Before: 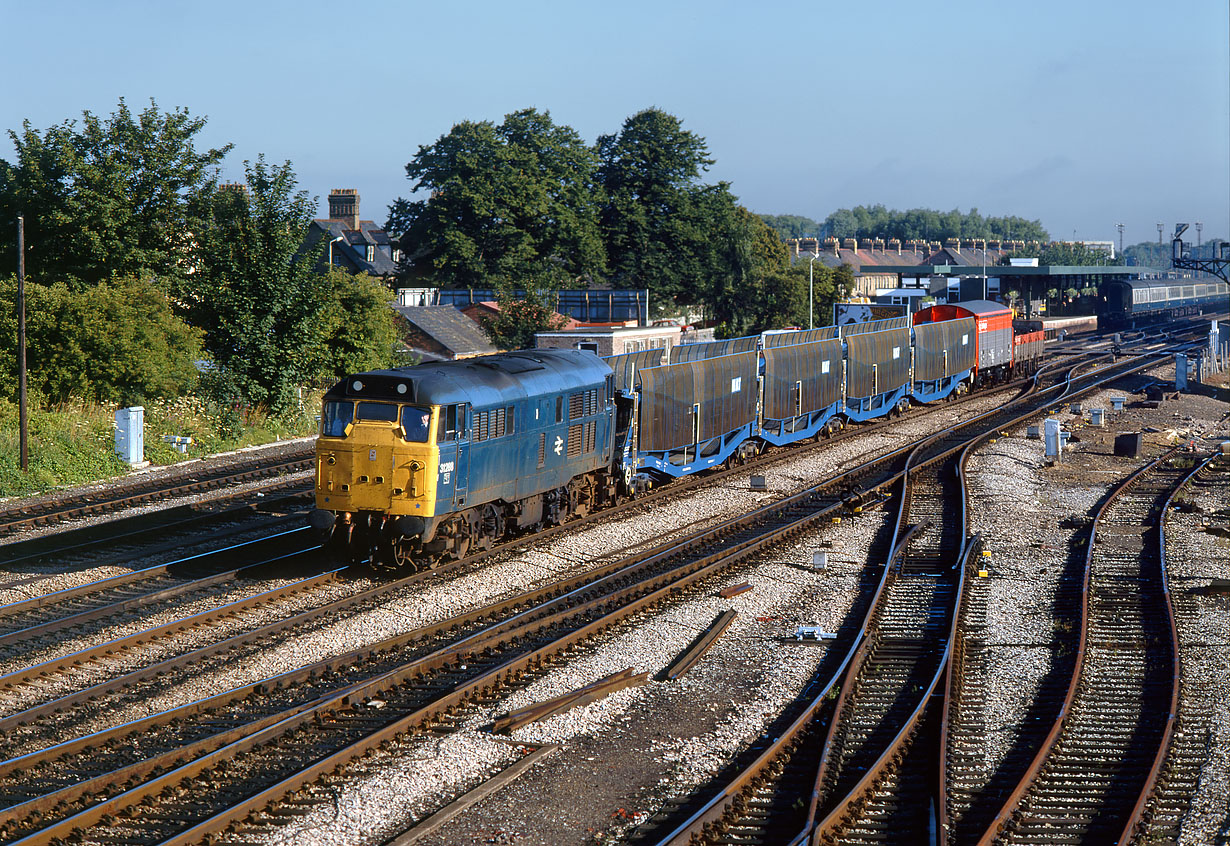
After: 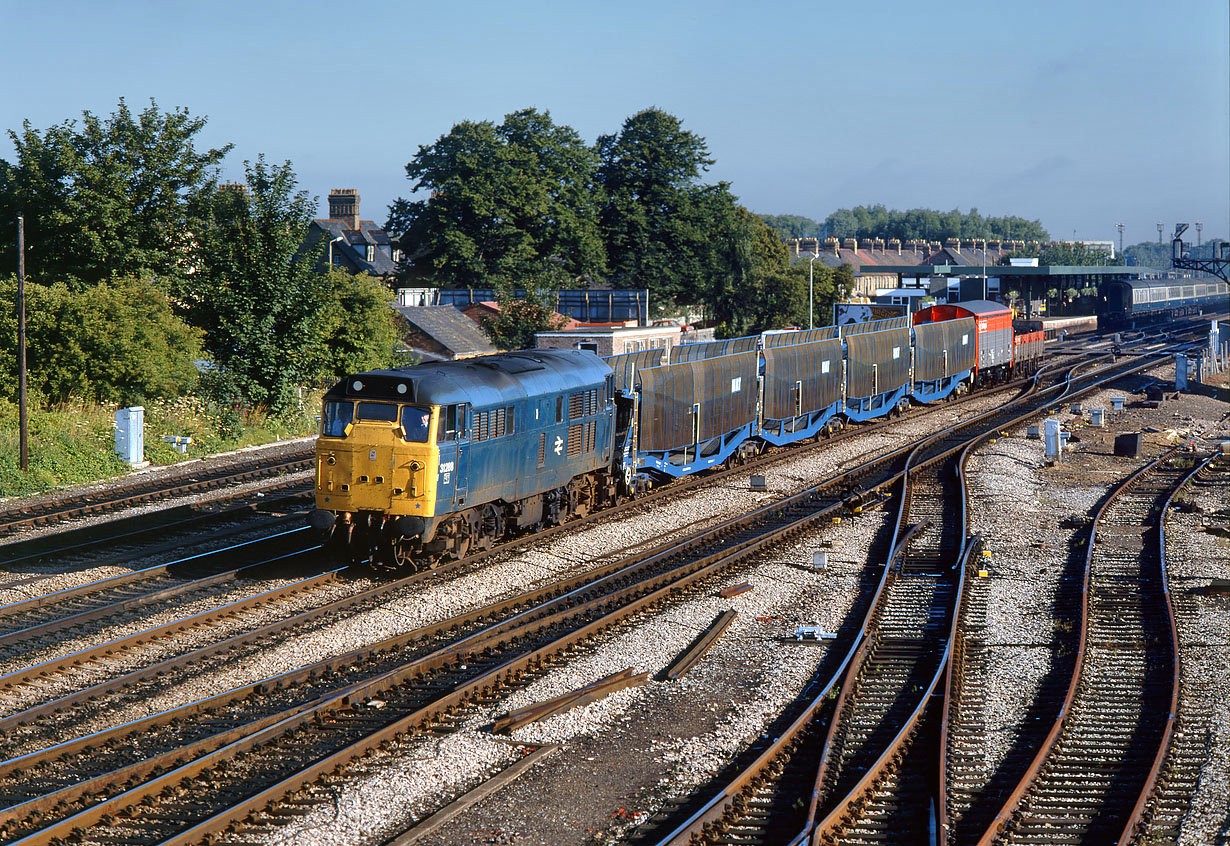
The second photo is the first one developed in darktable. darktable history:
shadows and highlights: white point adjustment 0.051, soften with gaussian
